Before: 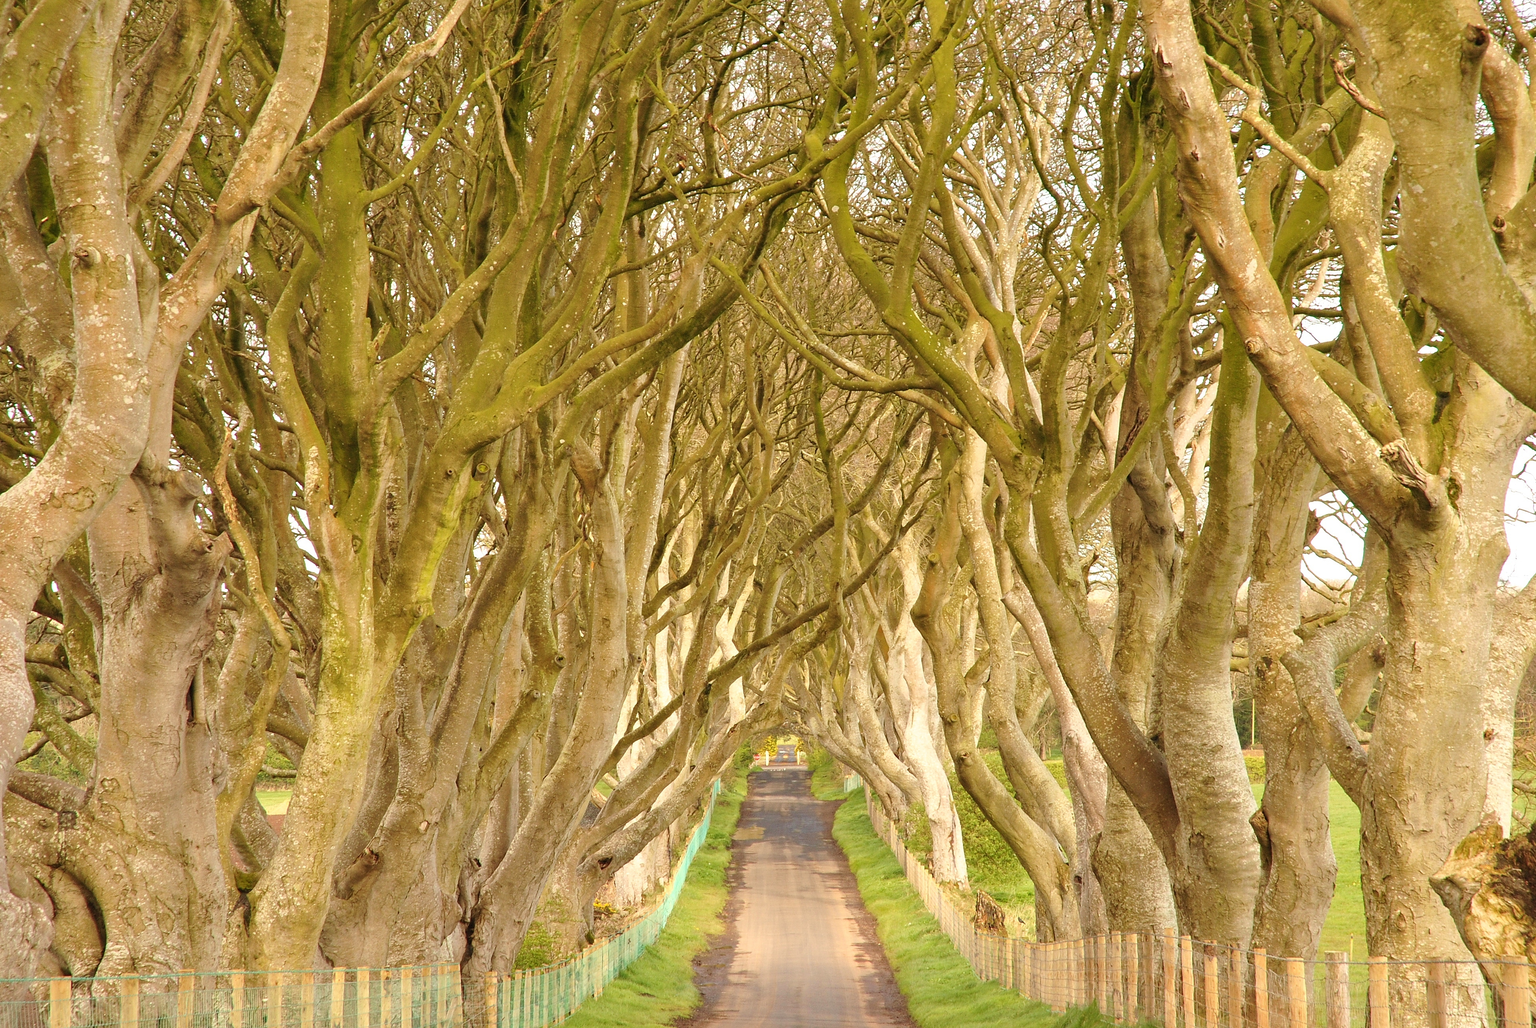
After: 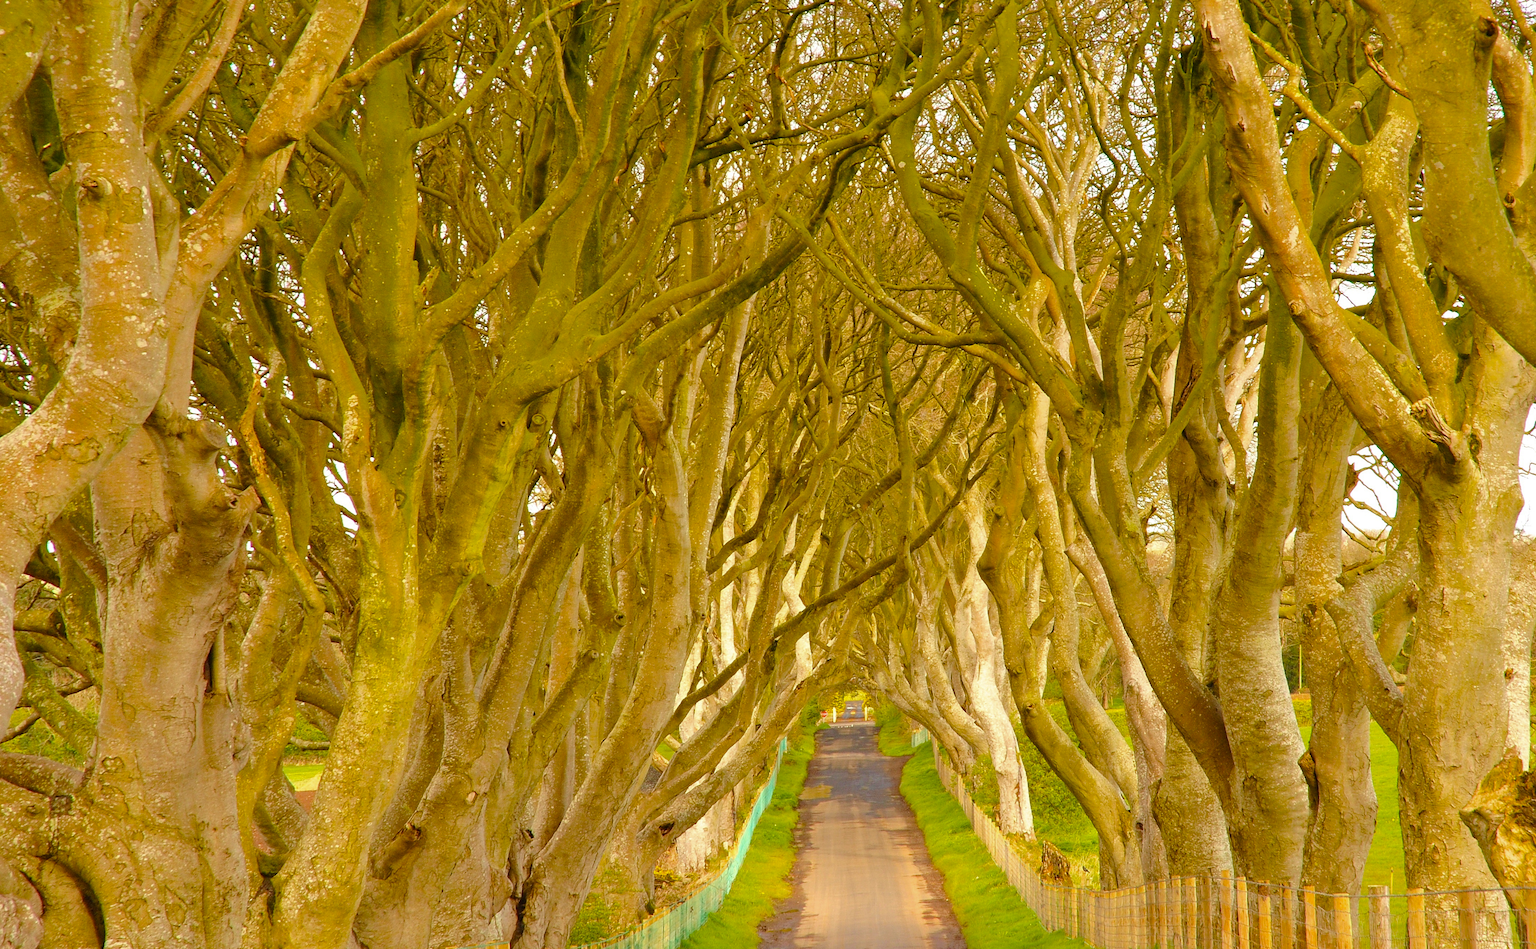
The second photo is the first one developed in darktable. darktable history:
rotate and perspective: rotation -0.013°, lens shift (vertical) -0.027, lens shift (horizontal) 0.178, crop left 0.016, crop right 0.989, crop top 0.082, crop bottom 0.918
rgb curve: curves: ch0 [(0, 0) (0.175, 0.154) (0.785, 0.663) (1, 1)]
color balance rgb: linear chroma grading › global chroma 15%, perceptual saturation grading › global saturation 30%
